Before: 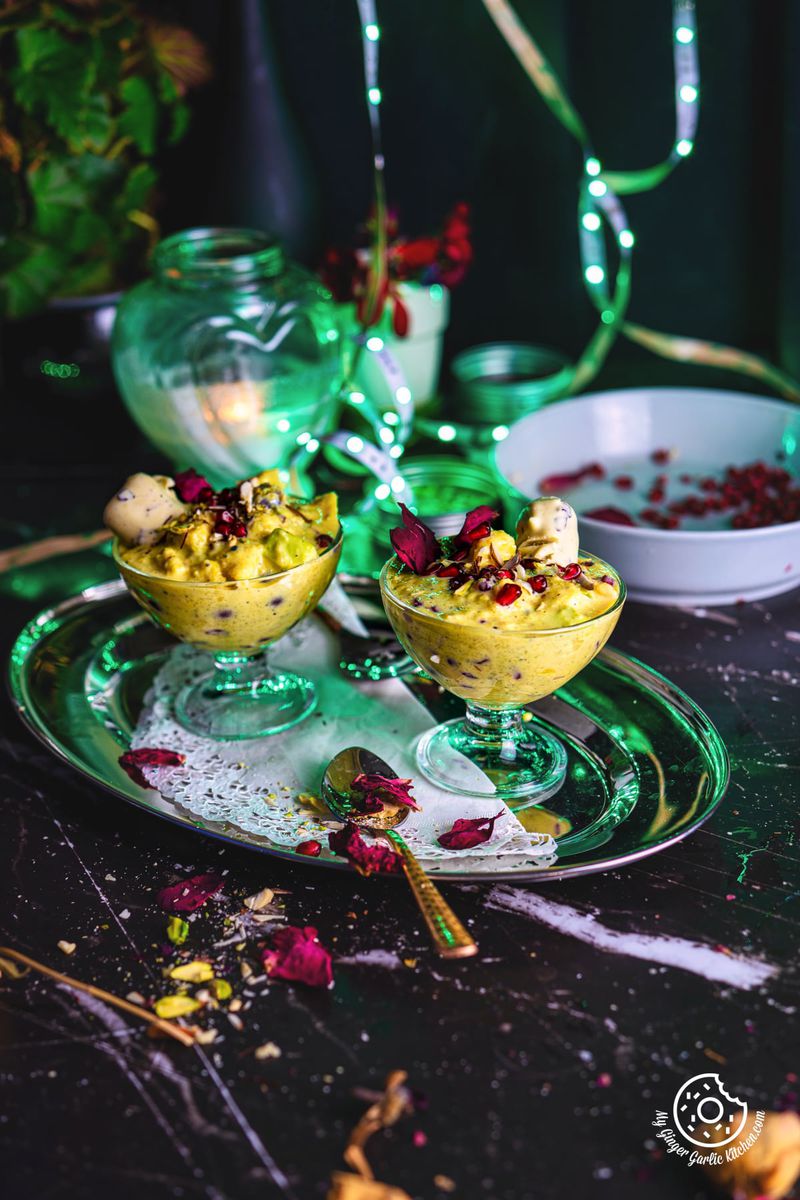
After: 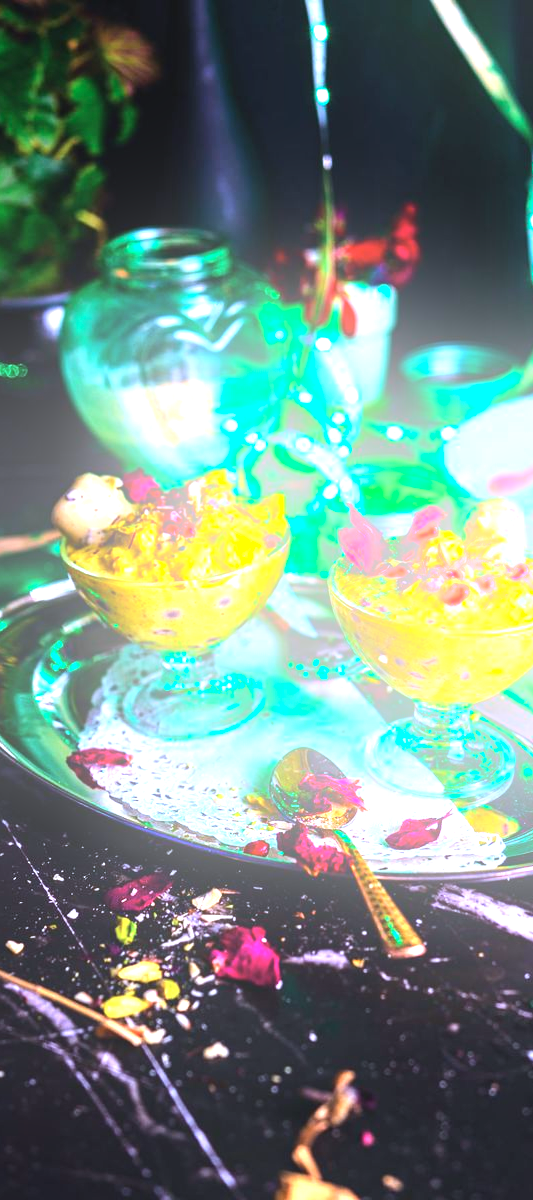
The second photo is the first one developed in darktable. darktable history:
crop and rotate: left 6.617%, right 26.717%
tone equalizer: -8 EV -0.75 EV, -7 EV -0.7 EV, -6 EV -0.6 EV, -5 EV -0.4 EV, -3 EV 0.4 EV, -2 EV 0.6 EV, -1 EV 0.7 EV, +0 EV 0.75 EV, edges refinement/feathering 500, mask exposure compensation -1.57 EV, preserve details no
color calibration: illuminant as shot in camera, x 0.37, y 0.382, temperature 4313.32 K
exposure: exposure 1 EV, compensate highlight preservation false
bloom: on, module defaults
